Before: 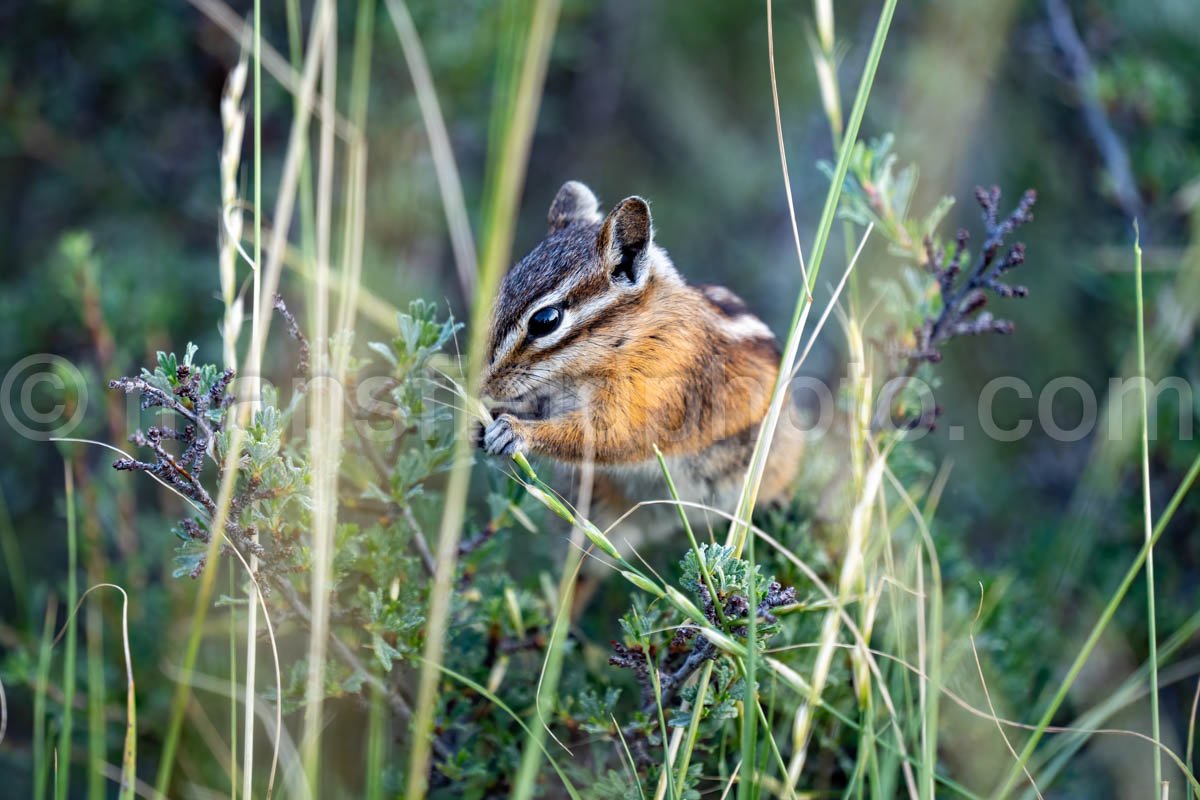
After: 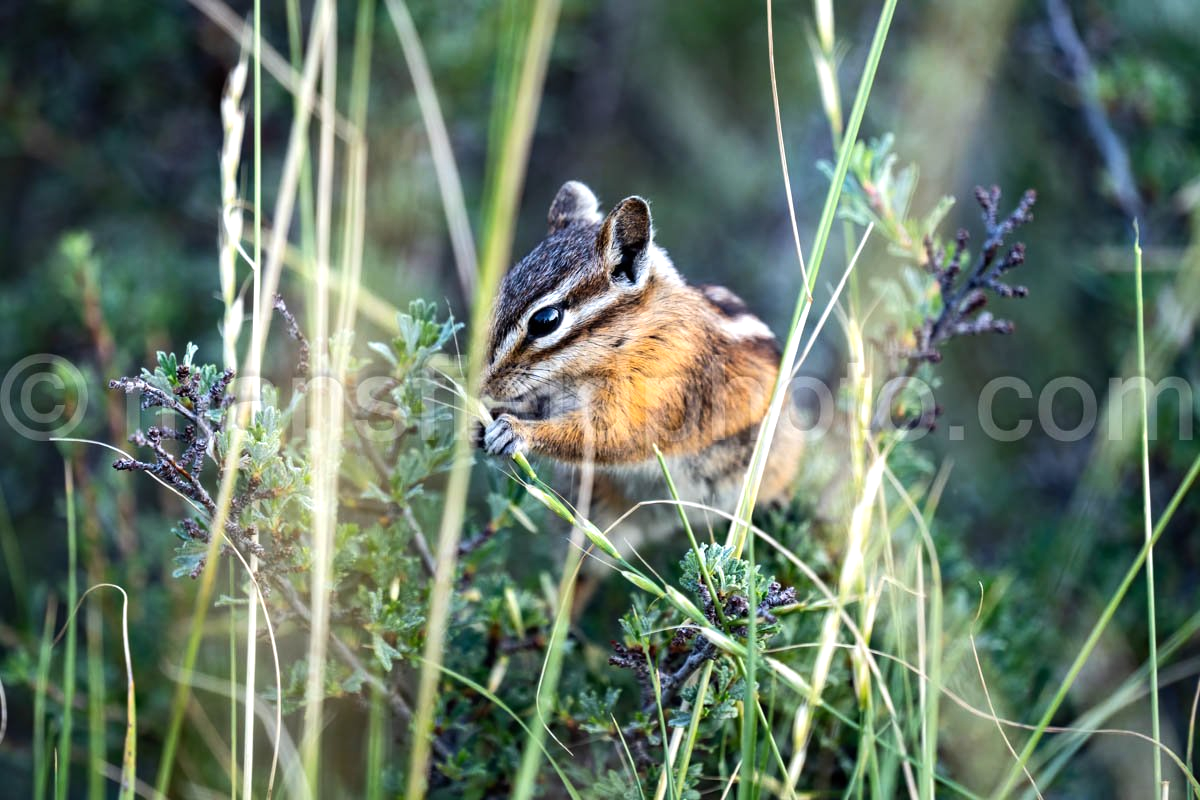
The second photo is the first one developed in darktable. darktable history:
tone equalizer: -8 EV -0.408 EV, -7 EV -0.37 EV, -6 EV -0.347 EV, -5 EV -0.201 EV, -3 EV 0.239 EV, -2 EV 0.354 EV, -1 EV 0.364 EV, +0 EV 0.391 EV, edges refinement/feathering 500, mask exposure compensation -1.57 EV, preserve details no
